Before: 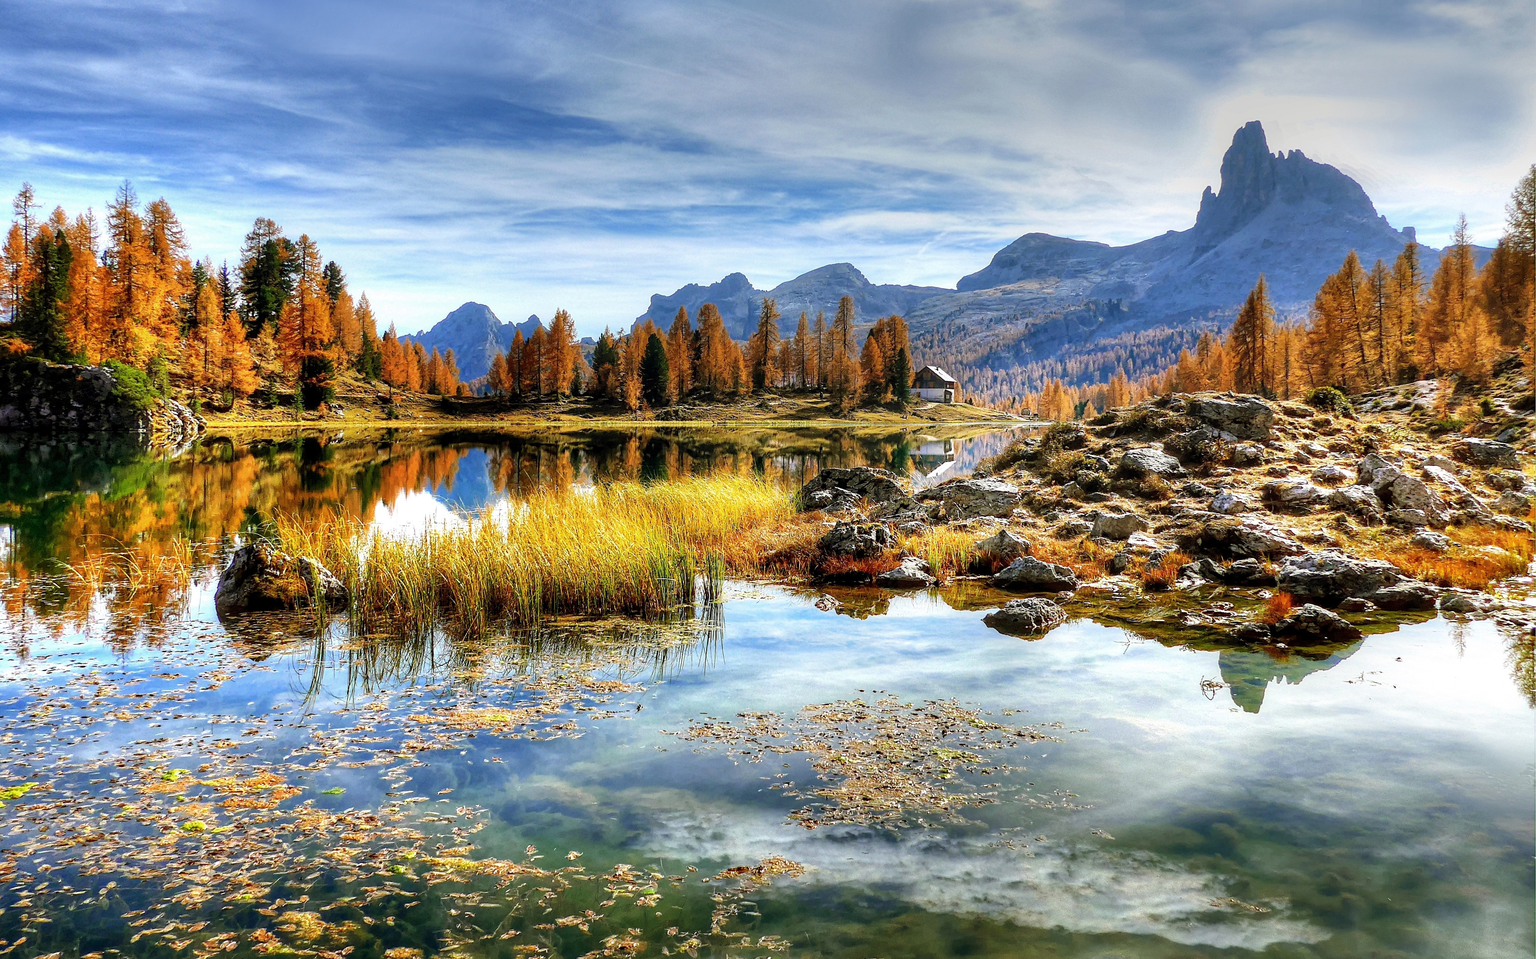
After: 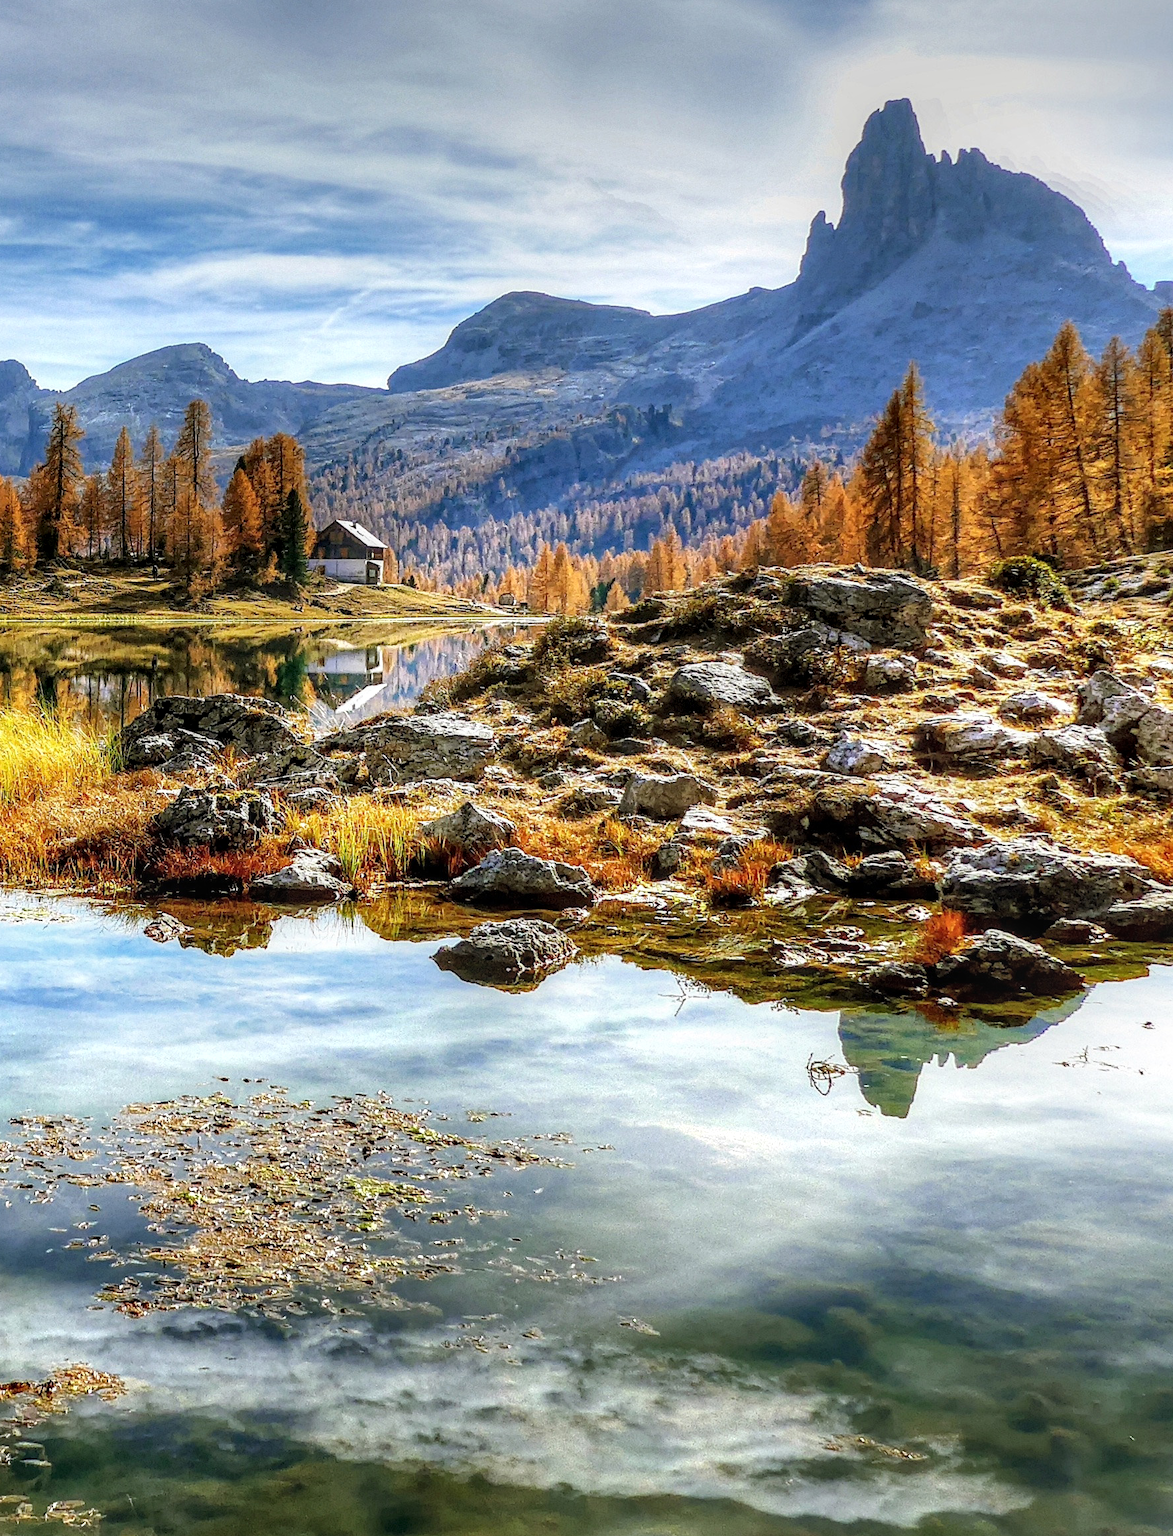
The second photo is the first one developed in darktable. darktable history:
local contrast: on, module defaults
crop: left 47.628%, top 6.643%, right 7.874%
